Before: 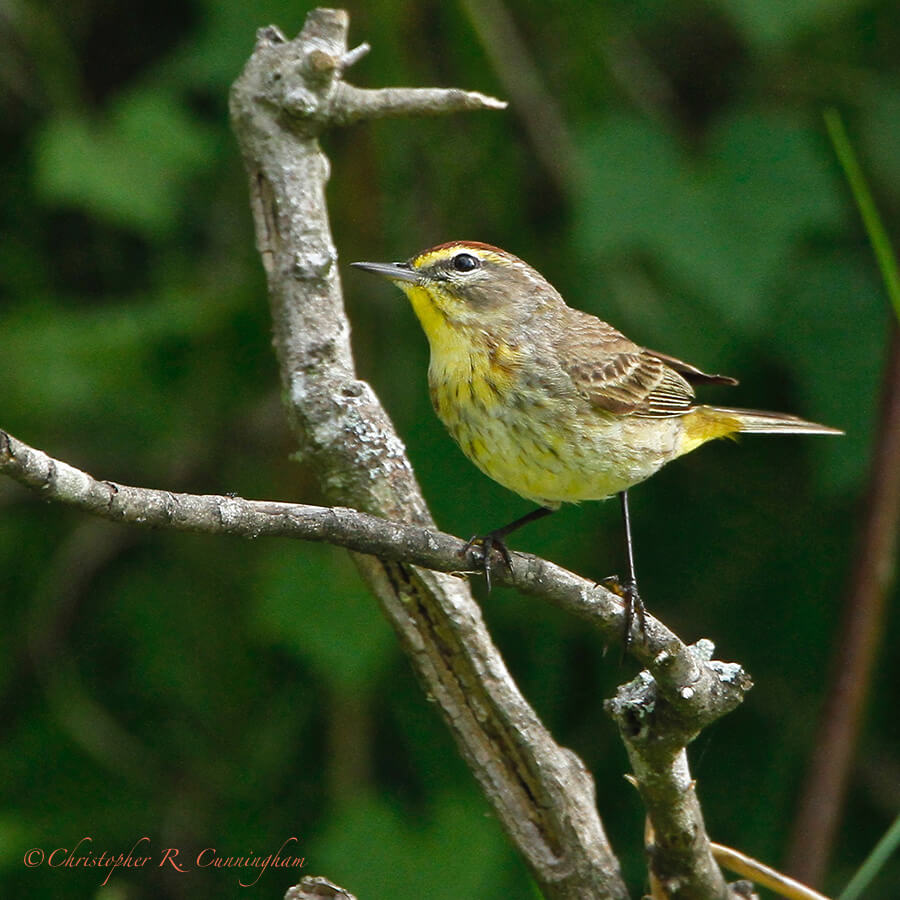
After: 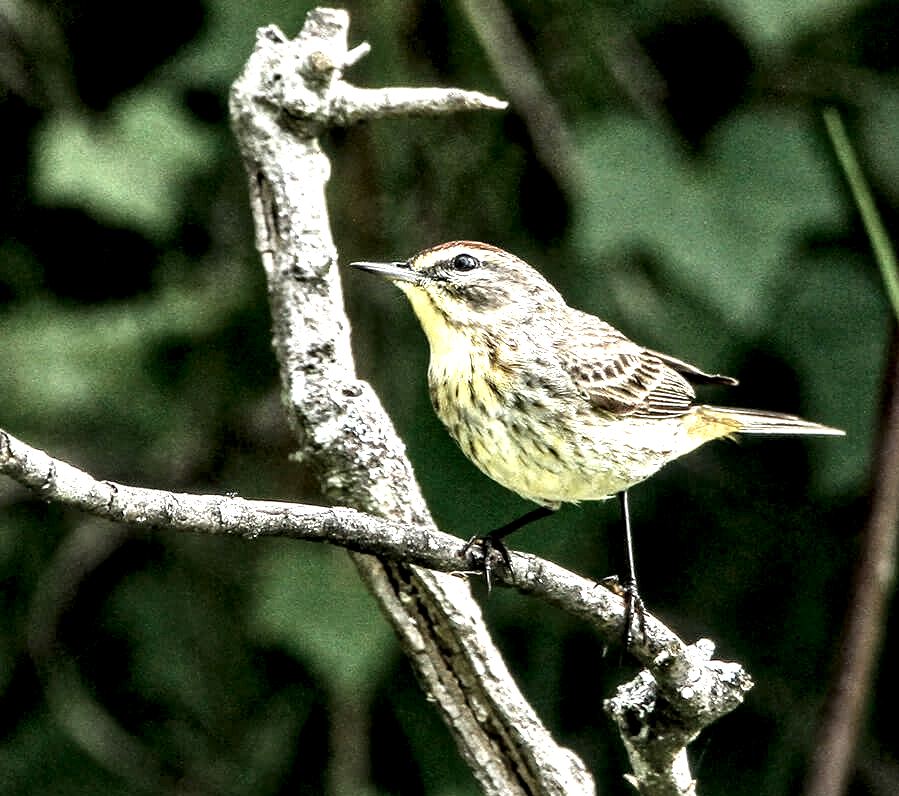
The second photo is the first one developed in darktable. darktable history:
local contrast: highlights 115%, shadows 42%, detail 293%
contrast brightness saturation: contrast 0.1, saturation -0.3
crop and rotate: top 0%, bottom 11.49%
white balance: emerald 1
